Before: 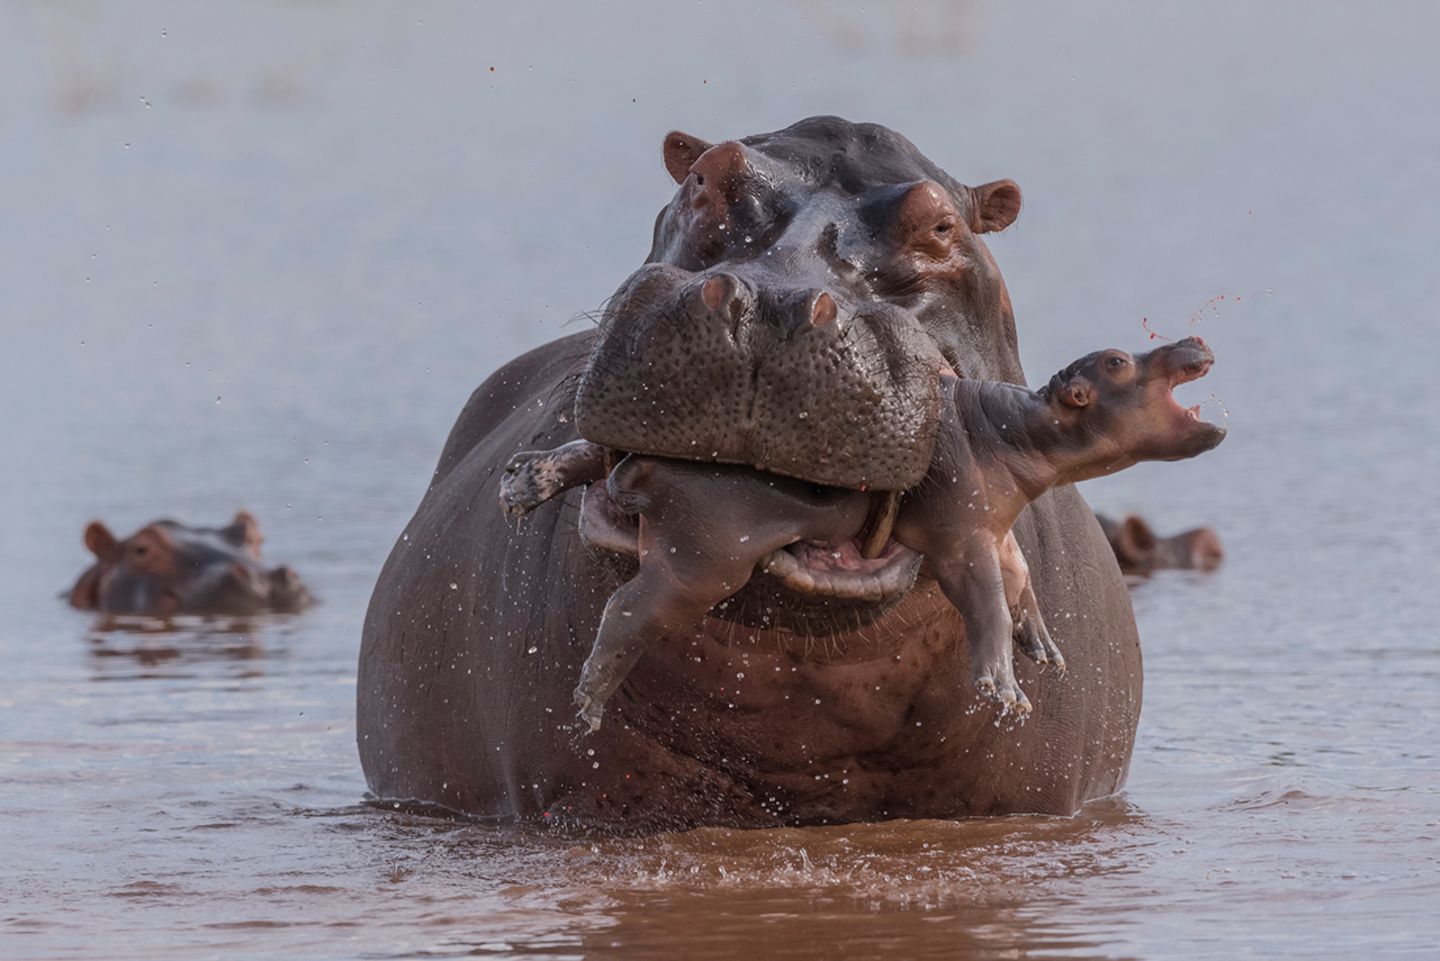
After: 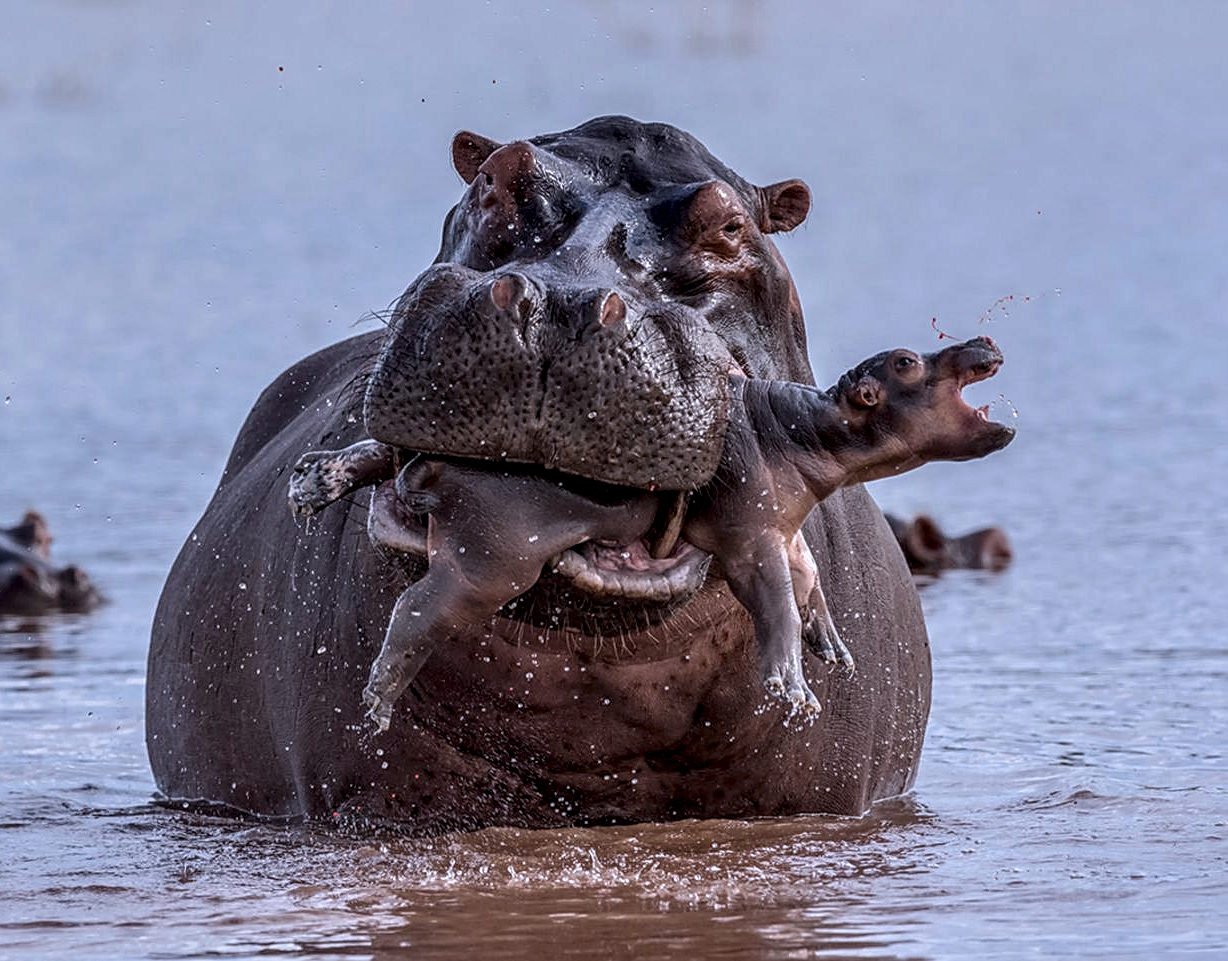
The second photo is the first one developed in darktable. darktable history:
color calibration: gray › normalize channels true, illuminant custom, x 0.371, y 0.382, temperature 4282.7 K, gamut compression 0.022
sharpen: on, module defaults
crop and rotate: left 14.716%
local contrast: highlights 6%, shadows 3%, detail 182%
